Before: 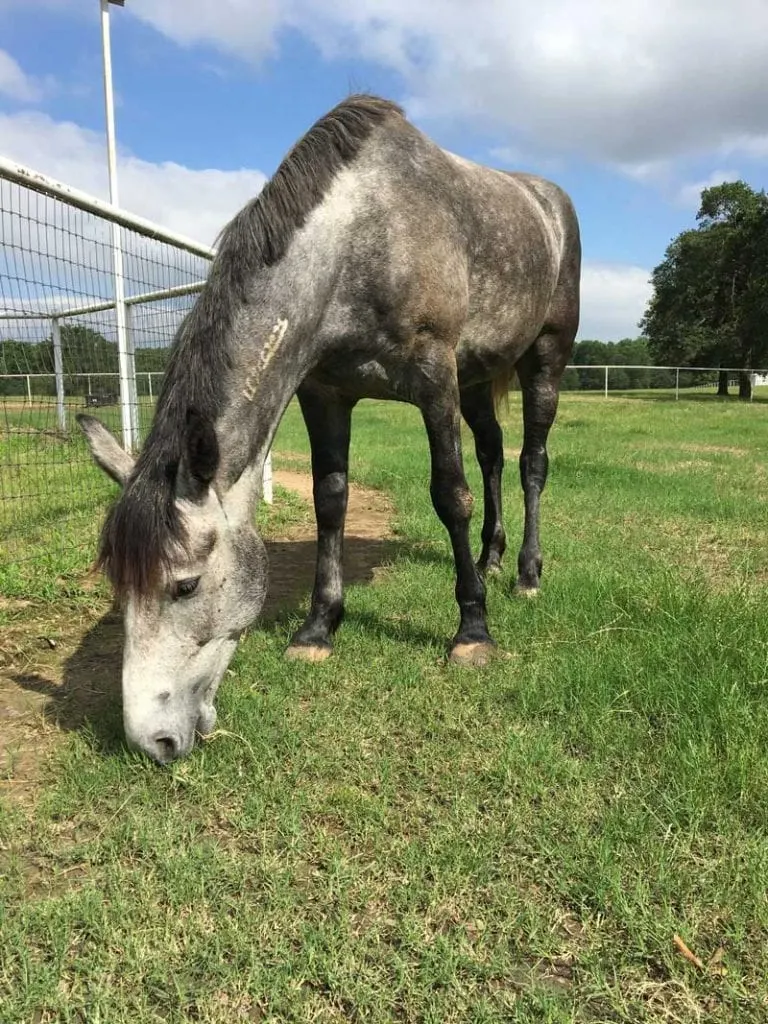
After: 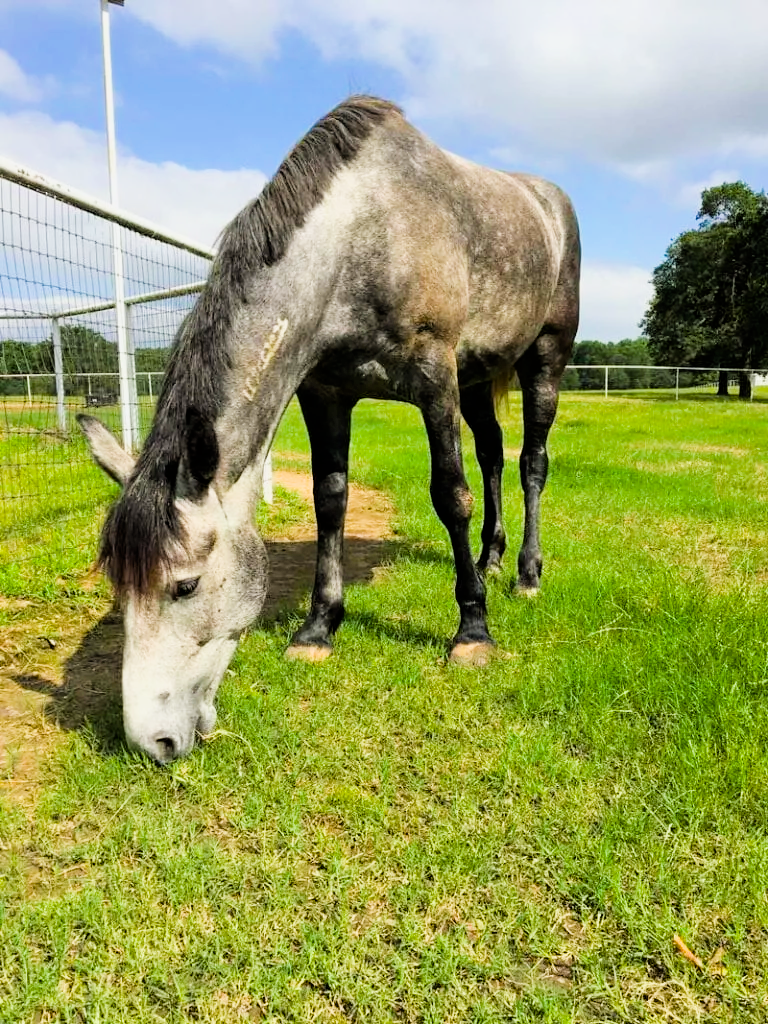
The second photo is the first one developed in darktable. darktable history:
exposure: exposure 0.7 EV, compensate highlight preservation false
filmic rgb: black relative exposure -5 EV, hardness 2.88, contrast 1.2, highlights saturation mix -30%
color balance rgb: linear chroma grading › global chroma 15%, perceptual saturation grading › global saturation 30%
